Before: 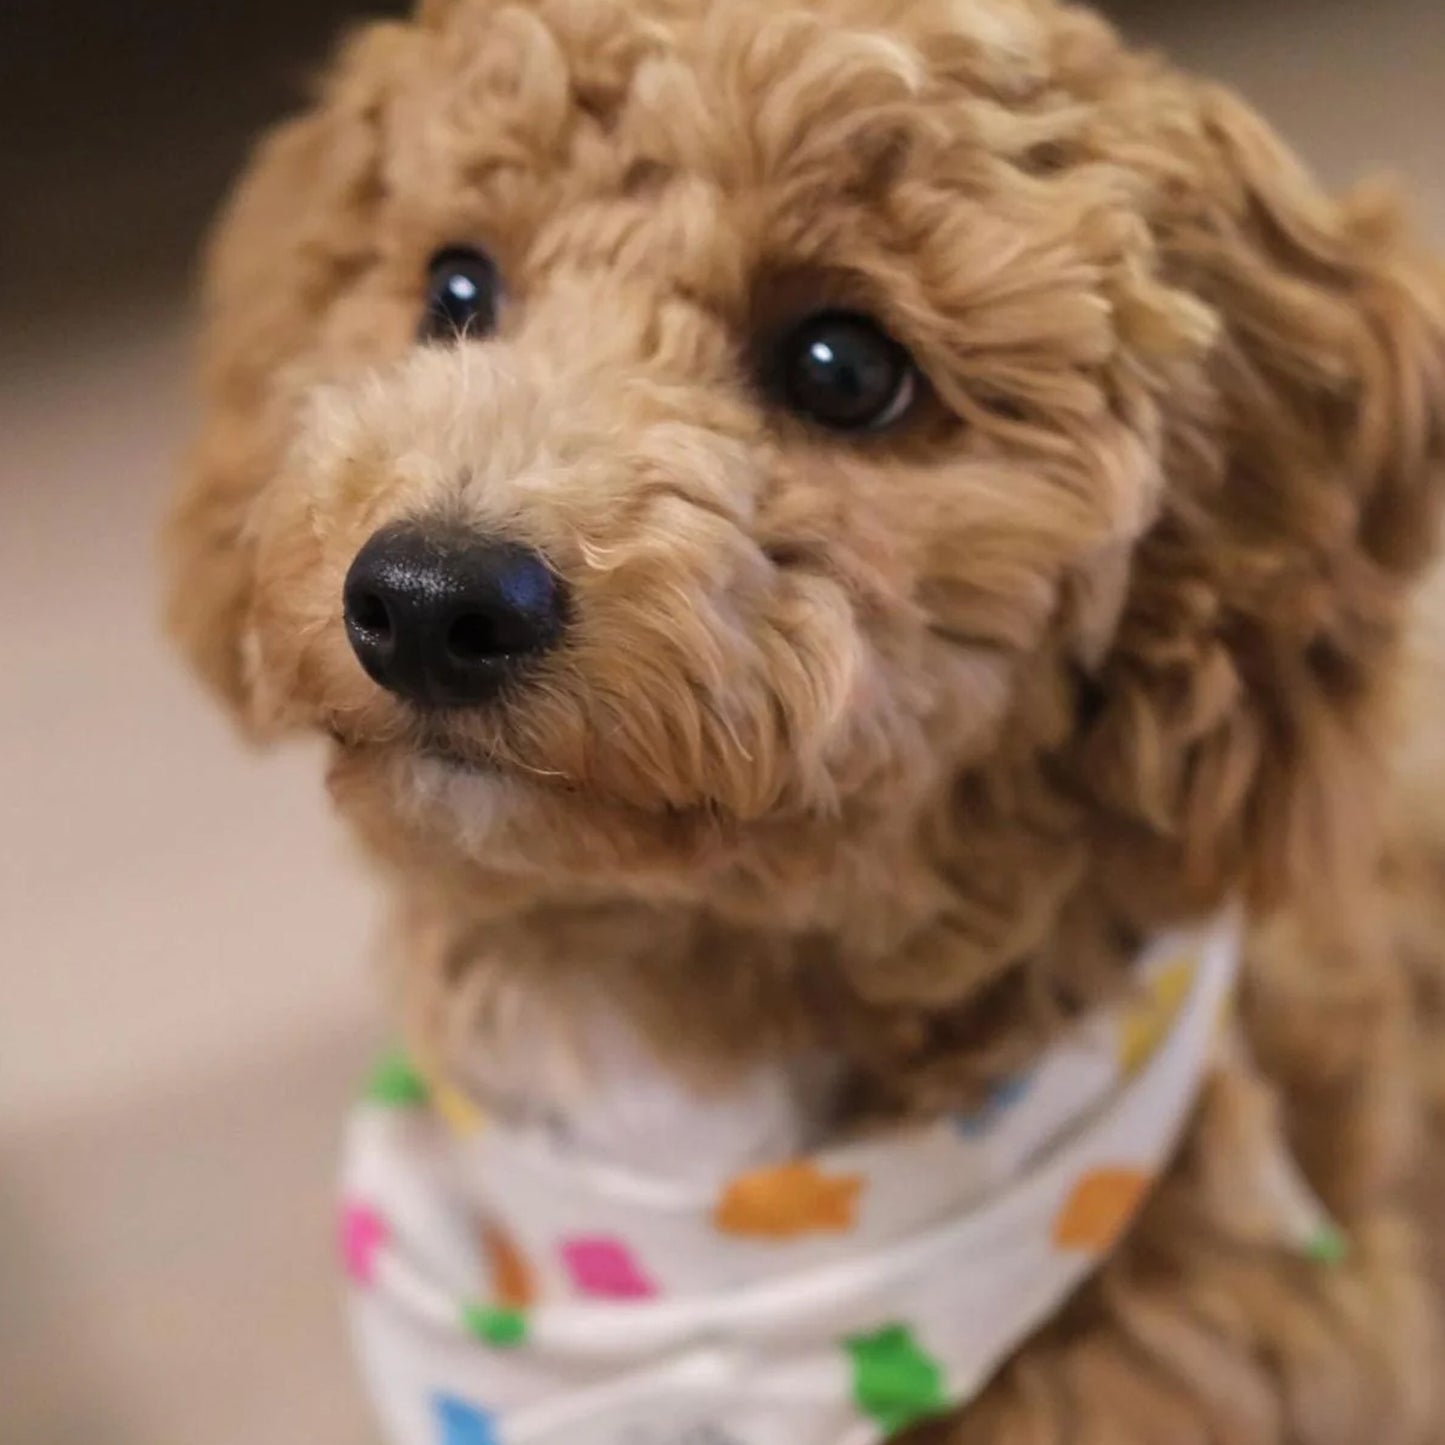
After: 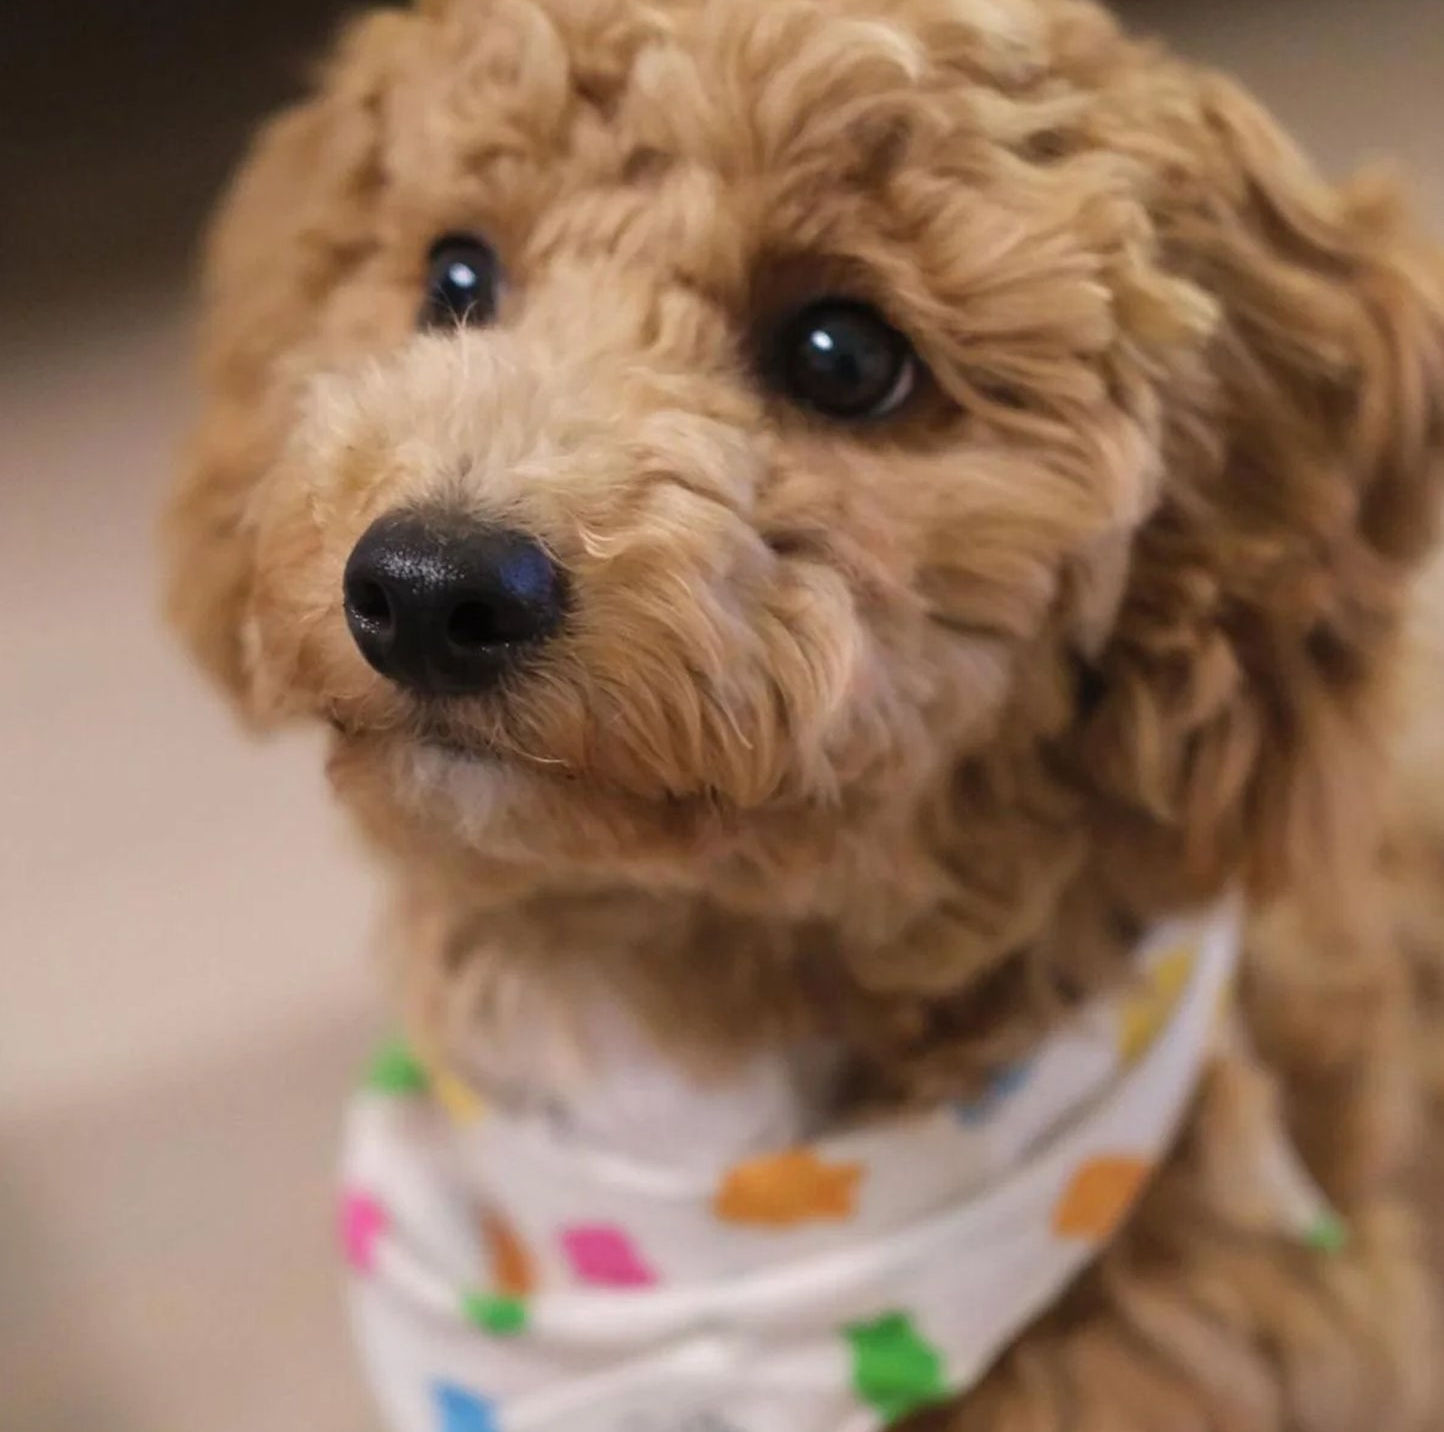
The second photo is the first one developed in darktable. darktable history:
crop: top 0.89%, right 0.041%
contrast equalizer: y [[0.5, 0.5, 0.472, 0.5, 0.5, 0.5], [0.5 ×6], [0.5 ×6], [0 ×6], [0 ×6]]
